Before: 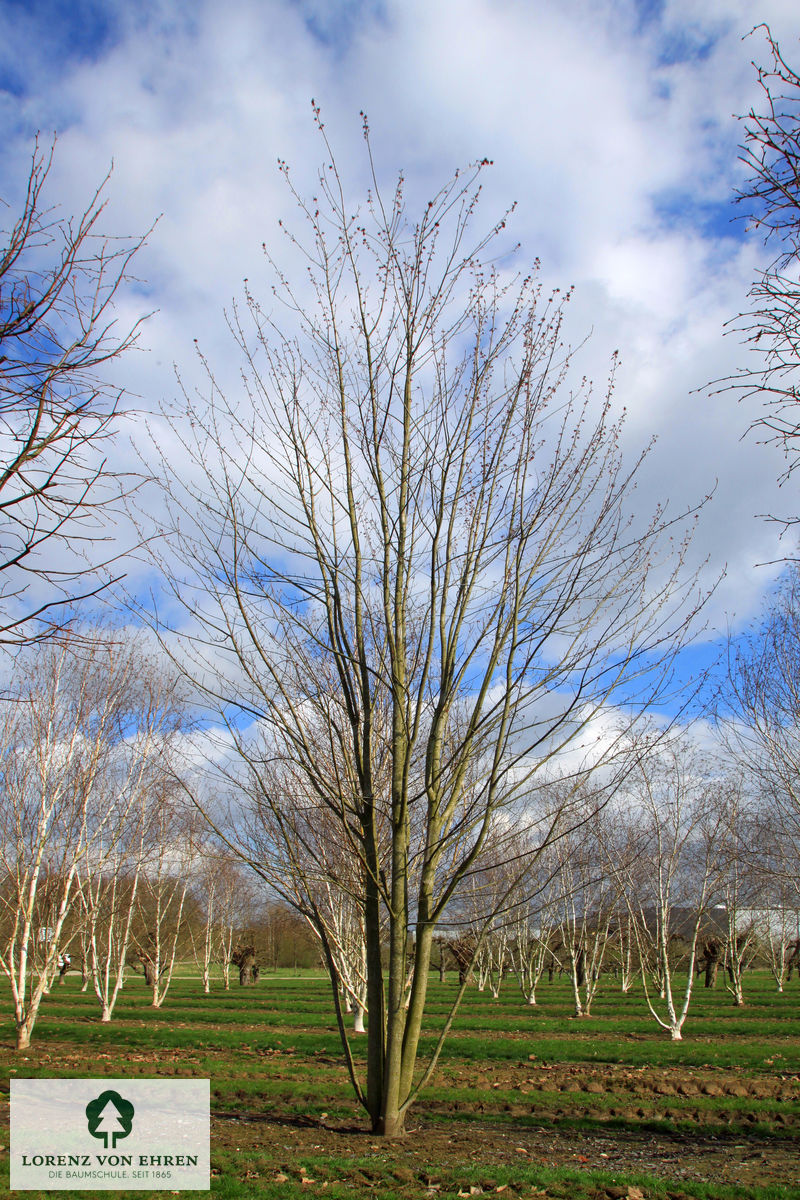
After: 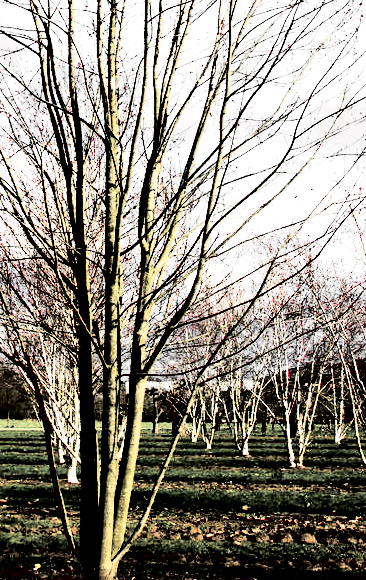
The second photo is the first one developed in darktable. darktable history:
crop: left 35.976%, top 45.819%, right 18.162%, bottom 5.807%
exposure: black level correction 0, exposure 1.2 EV, compensate exposure bias true, compensate highlight preservation false
contrast brightness saturation: contrast 0.77, brightness -1, saturation 1
color zones: curves: ch1 [(0, 0.831) (0.08, 0.771) (0.157, 0.268) (0.241, 0.207) (0.562, -0.005) (0.714, -0.013) (0.876, 0.01) (1, 0.831)]
split-toning: shadows › hue 36°, shadows › saturation 0.05, highlights › hue 10.8°, highlights › saturation 0.15, compress 40%
